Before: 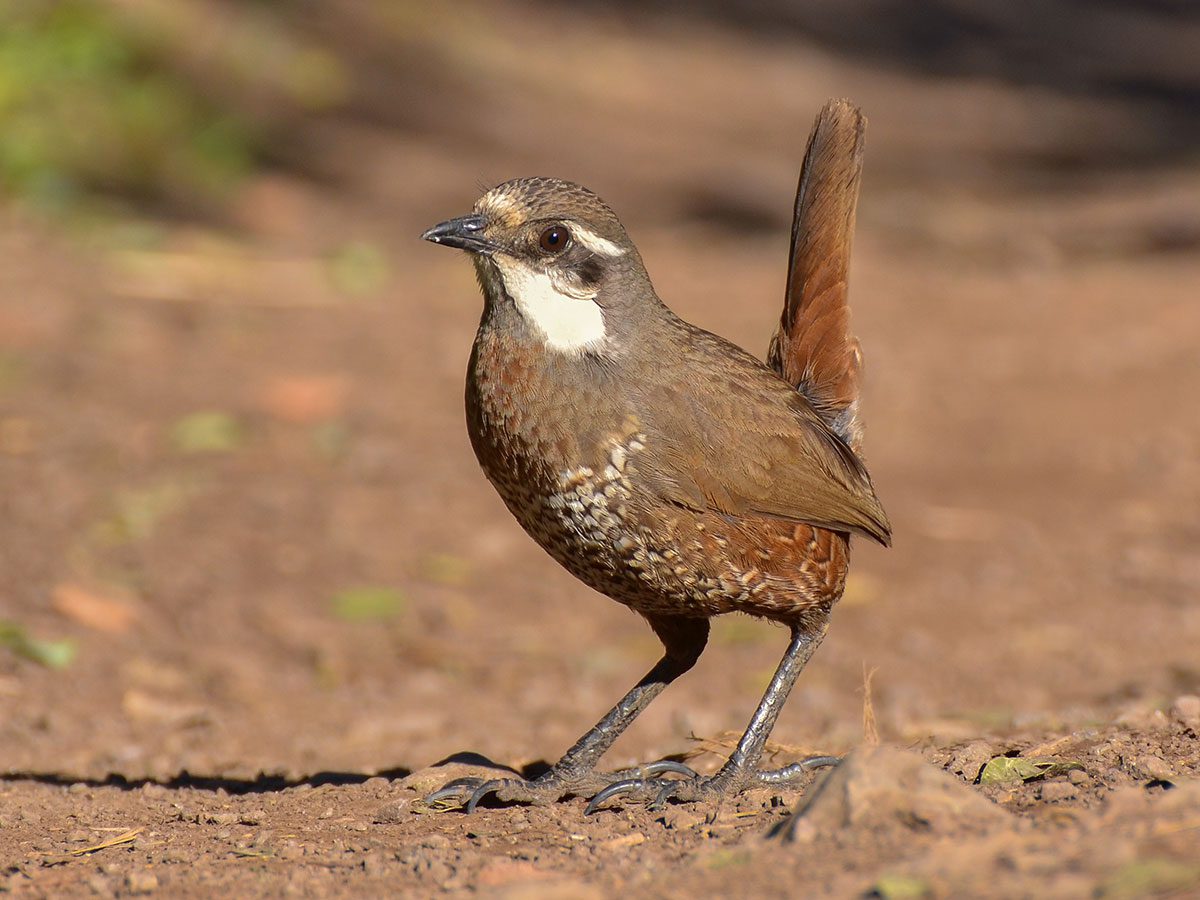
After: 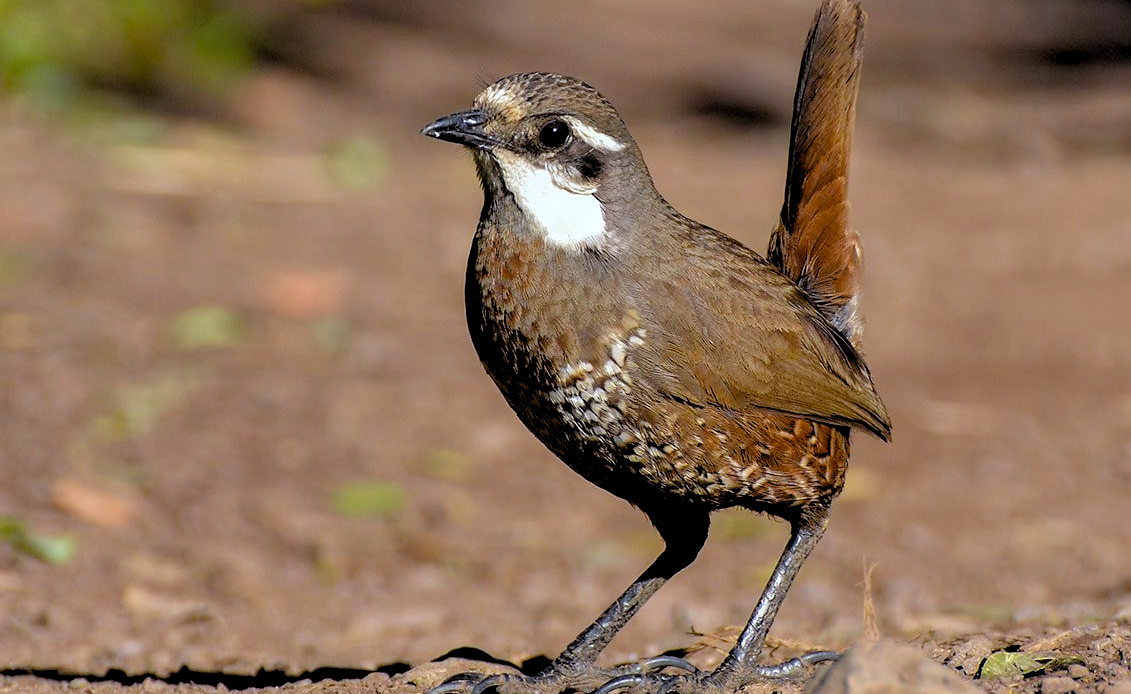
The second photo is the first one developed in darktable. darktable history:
color balance rgb: perceptual saturation grading › global saturation 20%, perceptual saturation grading › highlights -25%, perceptual saturation grading › shadows 50%
crop and rotate: angle 0.03°, top 11.643%, right 5.651%, bottom 11.189%
rgb levels: levels [[0.034, 0.472, 0.904], [0, 0.5, 1], [0, 0.5, 1]]
white balance: red 0.931, blue 1.11
